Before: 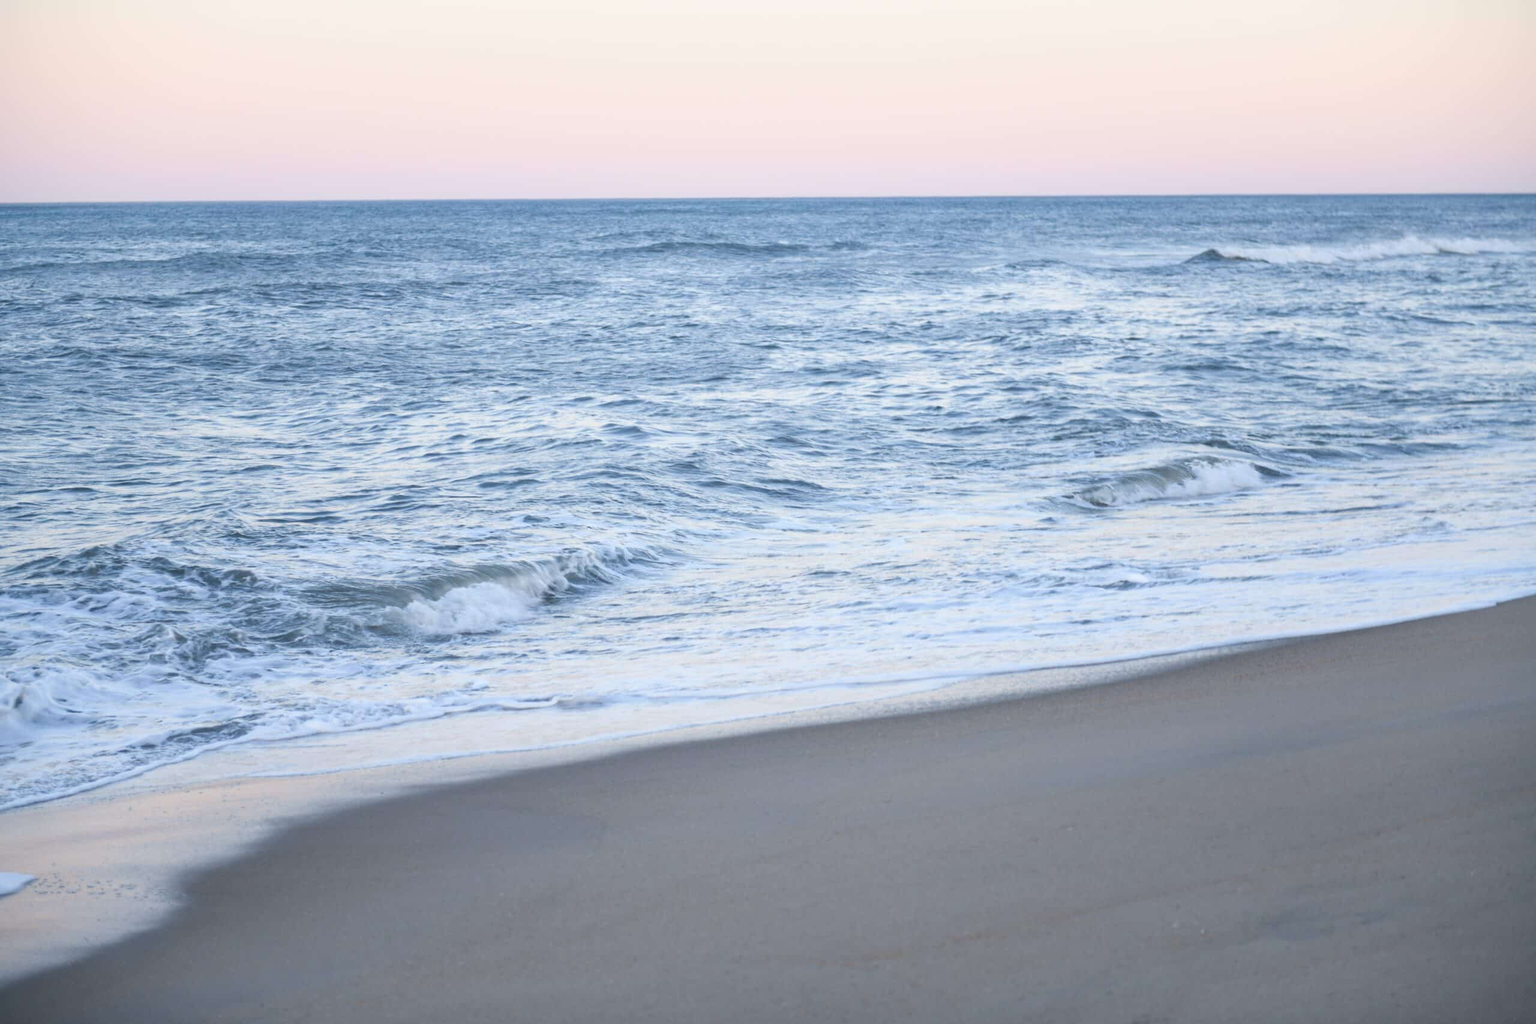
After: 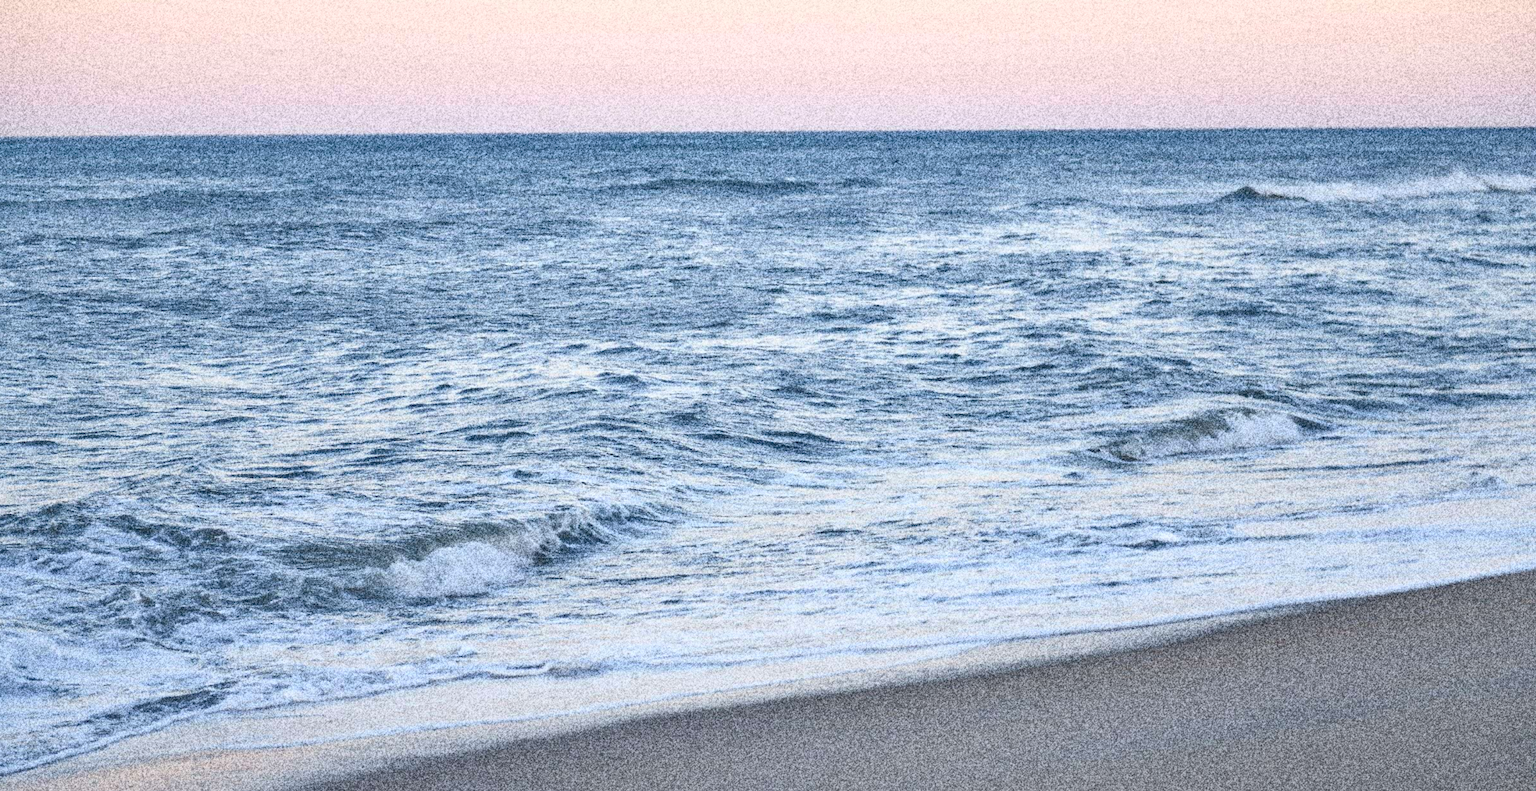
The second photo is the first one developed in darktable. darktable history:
exposure: exposure 0.081 EV, compensate highlight preservation false
crop: left 2.737%, top 7.287%, right 3.421%, bottom 20.179%
tone equalizer: on, module defaults
color zones: curves: ch1 [(0, 0.523) (0.143, 0.545) (0.286, 0.52) (0.429, 0.506) (0.571, 0.503) (0.714, 0.503) (0.857, 0.508) (1, 0.523)]
grain: coarseness 30.02 ISO, strength 100%
shadows and highlights: shadows 12, white point adjustment 1.2, soften with gaussian
